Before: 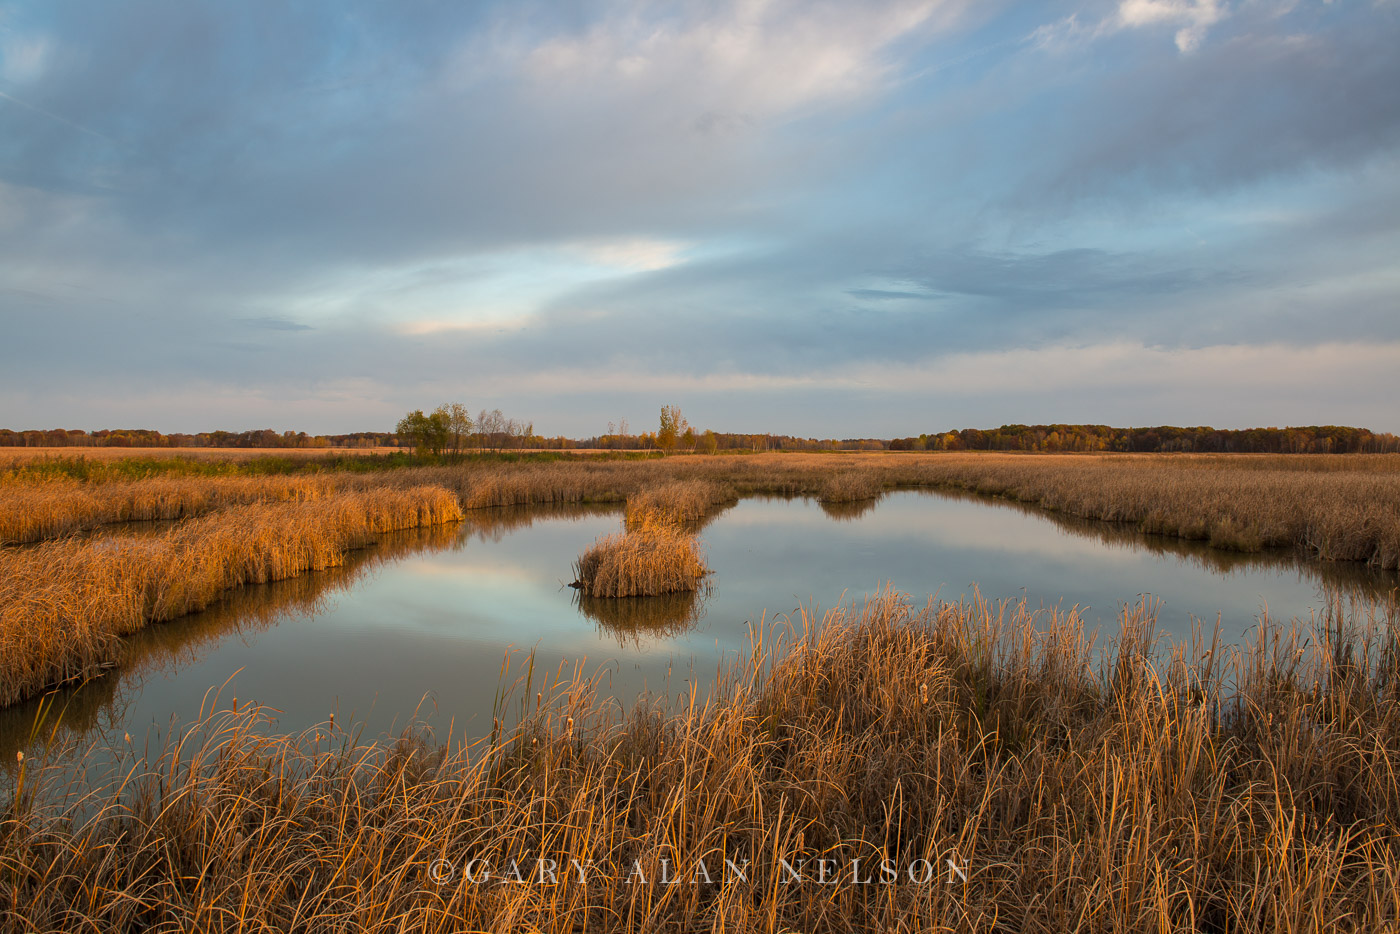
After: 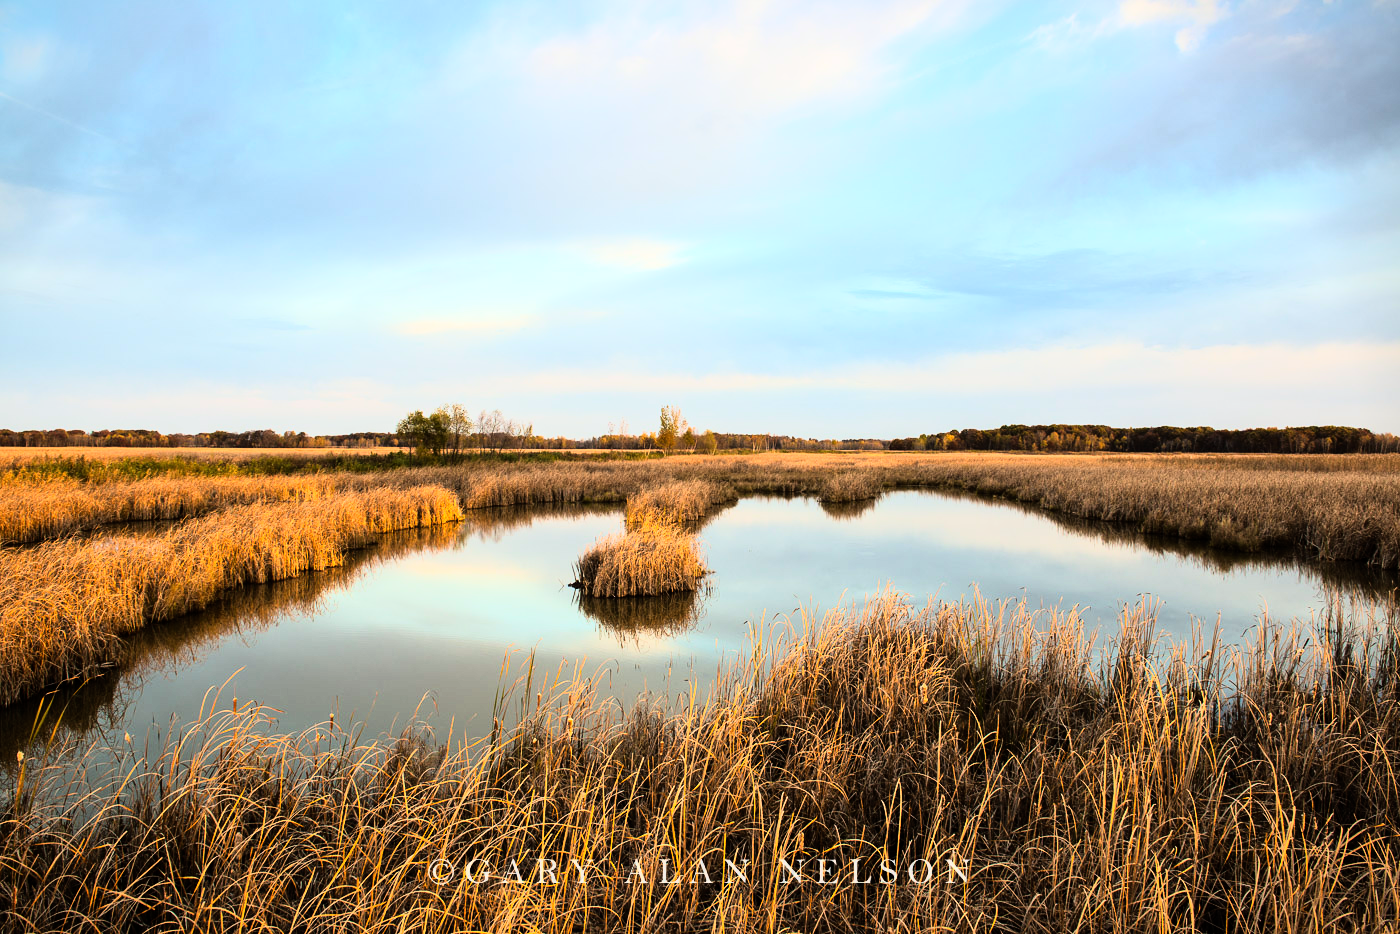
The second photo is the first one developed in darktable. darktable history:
tone equalizer: on, module defaults
white balance: red 0.978, blue 0.999
vignetting: fall-off start 97.23%, saturation -0.024, center (-0.033, -0.042), width/height ratio 1.179, unbound false
rgb curve: curves: ch0 [(0, 0) (0.21, 0.15) (0.24, 0.21) (0.5, 0.75) (0.75, 0.96) (0.89, 0.99) (1, 1)]; ch1 [(0, 0.02) (0.21, 0.13) (0.25, 0.2) (0.5, 0.67) (0.75, 0.9) (0.89, 0.97) (1, 1)]; ch2 [(0, 0.02) (0.21, 0.13) (0.25, 0.2) (0.5, 0.67) (0.75, 0.9) (0.89, 0.97) (1, 1)], compensate middle gray true
